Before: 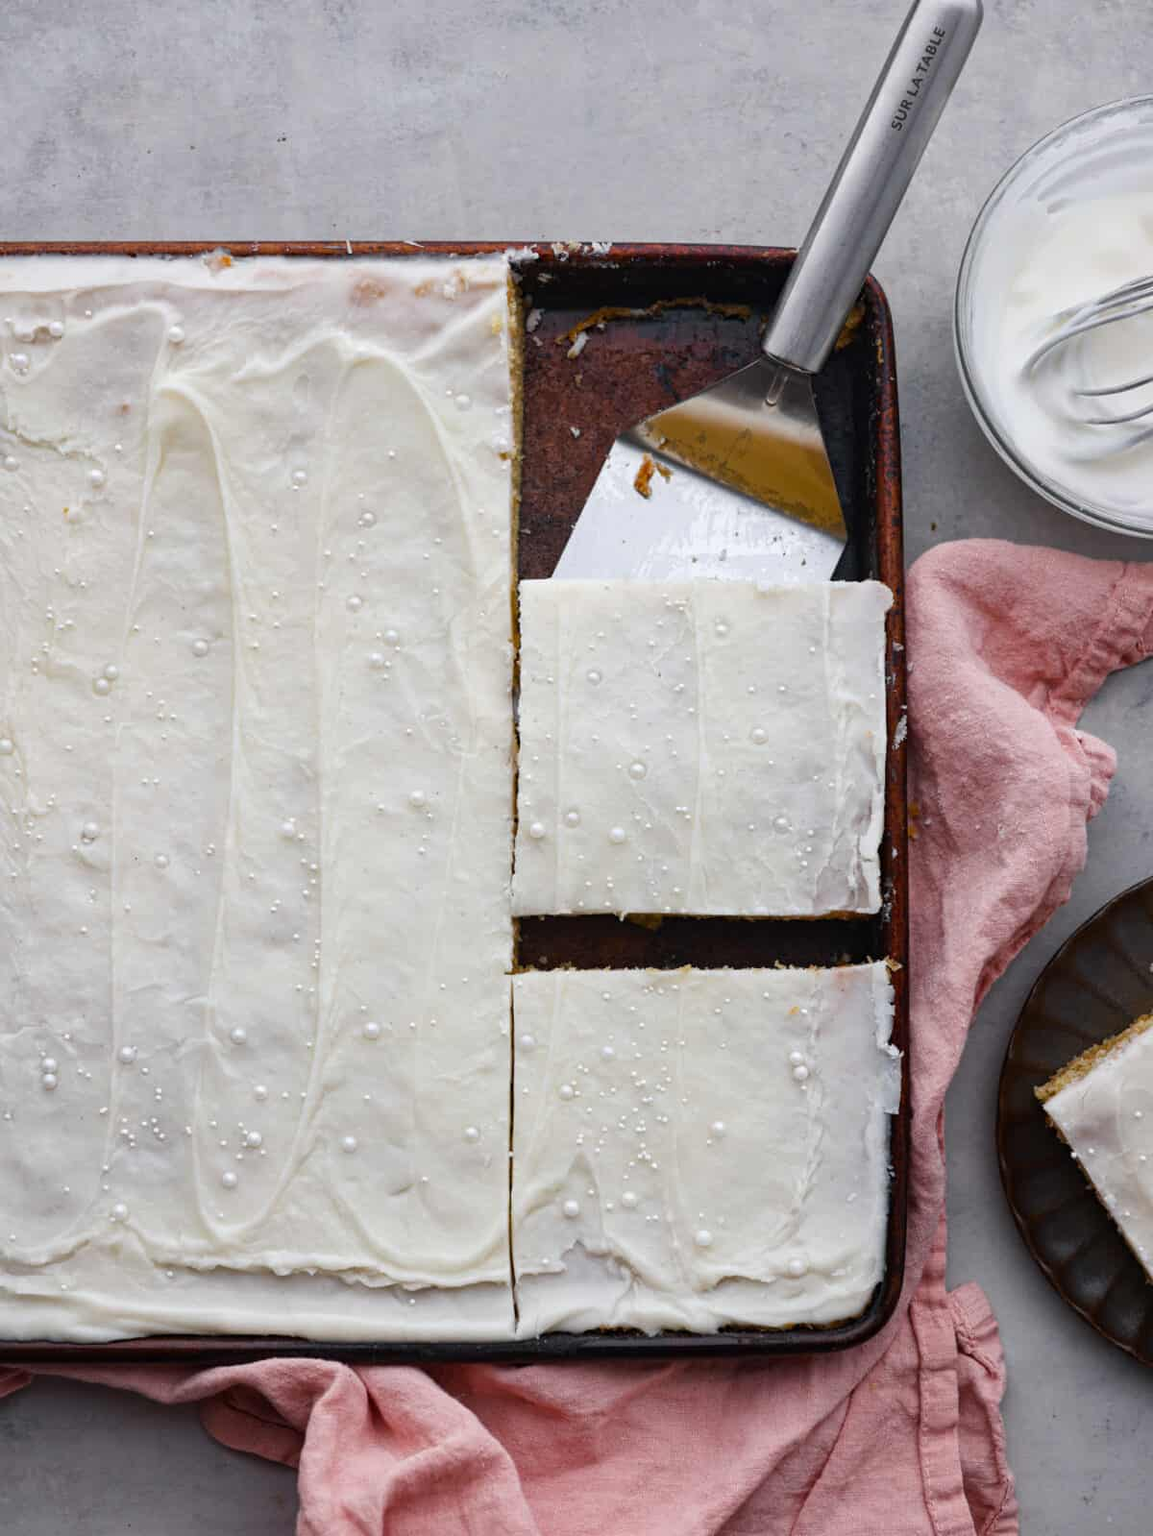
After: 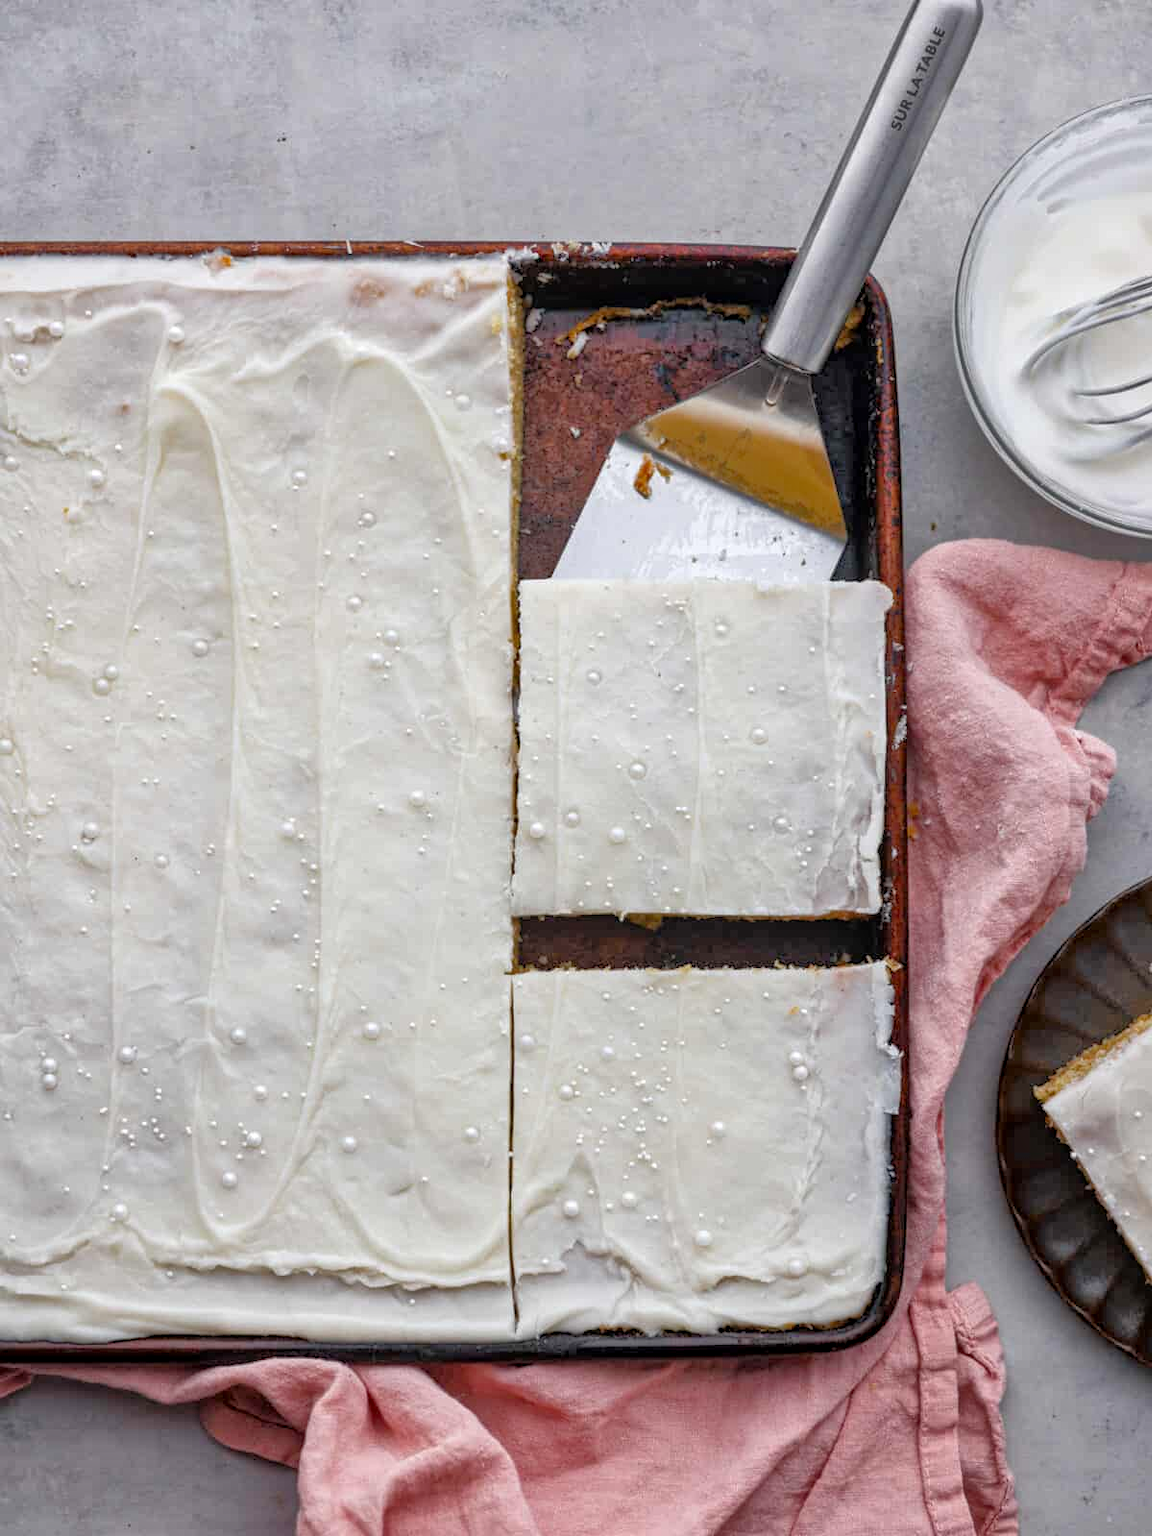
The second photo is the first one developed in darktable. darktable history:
local contrast: on, module defaults
tone equalizer: -7 EV 0.155 EV, -6 EV 0.612 EV, -5 EV 1.19 EV, -4 EV 1.33 EV, -3 EV 1.16 EV, -2 EV 0.6 EV, -1 EV 0.159 EV
